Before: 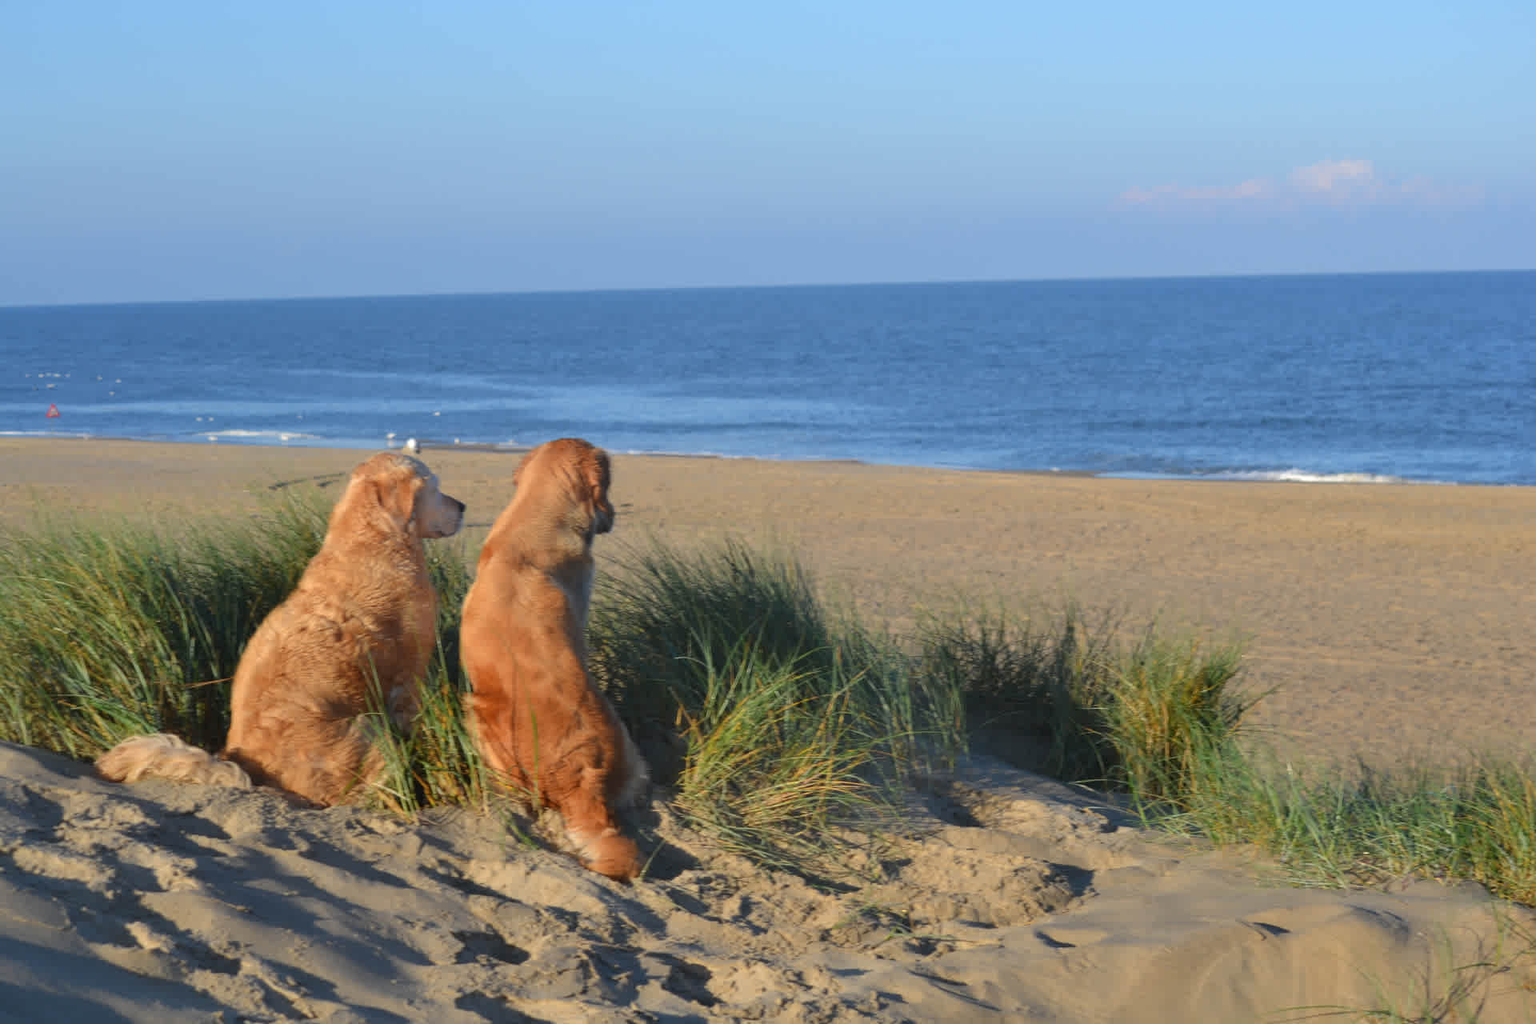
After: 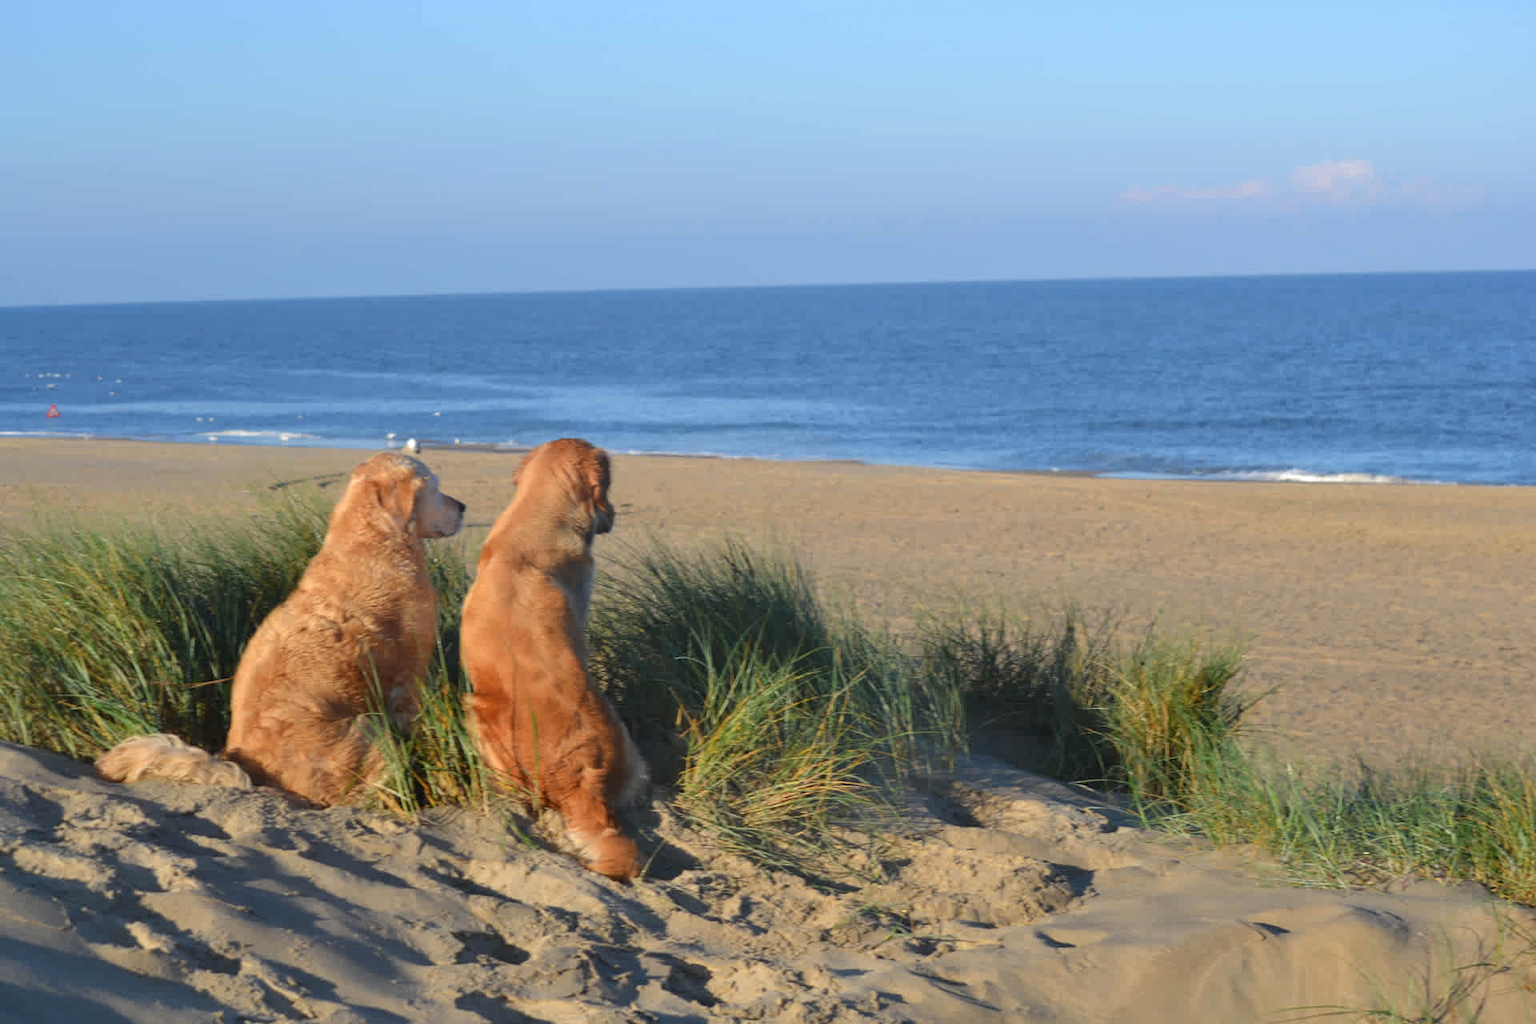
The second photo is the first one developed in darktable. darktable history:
levels: levels [0, 0.492, 0.984]
shadows and highlights: shadows -10, white point adjustment 1.5, highlights 10
